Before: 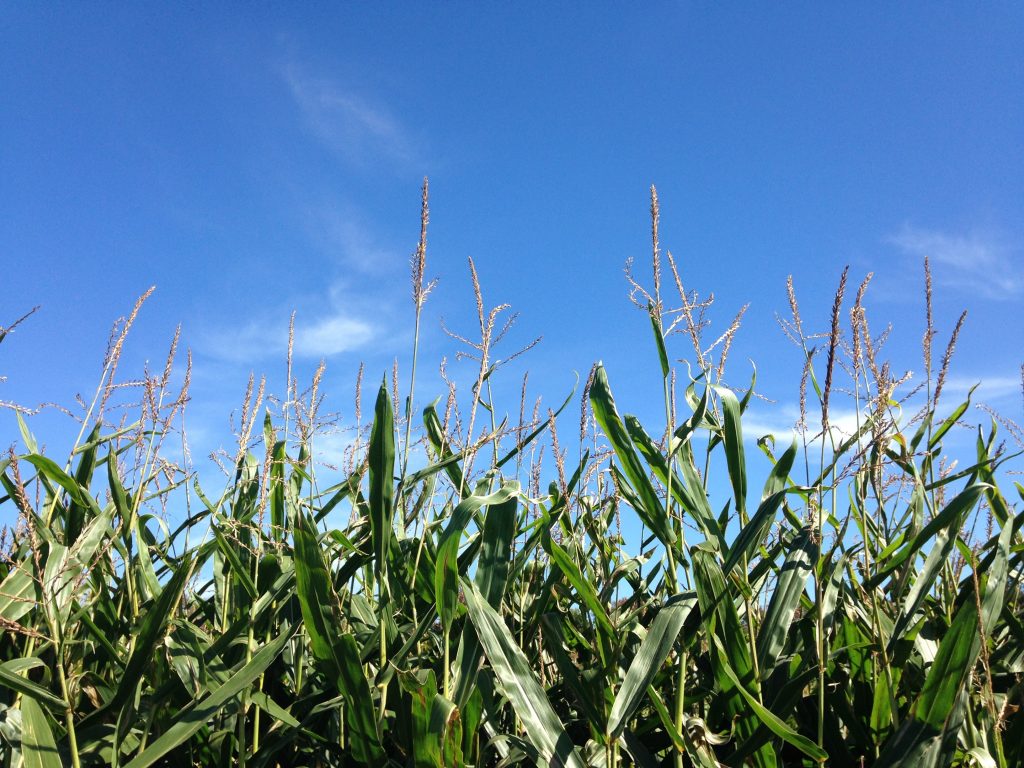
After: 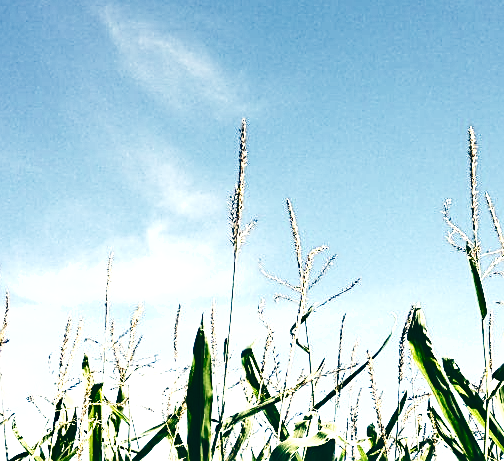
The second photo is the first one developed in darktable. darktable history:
sharpen: on, module defaults
color balance rgb: shadows lift › chroma 2%, shadows lift › hue 263°, highlights gain › chroma 8%, highlights gain › hue 84°, linear chroma grading › global chroma -15%, saturation formula JzAzBz (2021)
base curve: curves: ch0 [(0, 0.003) (0.001, 0.002) (0.006, 0.004) (0.02, 0.022) (0.048, 0.086) (0.094, 0.234) (0.162, 0.431) (0.258, 0.629) (0.385, 0.8) (0.548, 0.918) (0.751, 0.988) (1, 1)], preserve colors none
color balance: lift [1.005, 0.99, 1.007, 1.01], gamma [1, 0.979, 1.011, 1.021], gain [0.923, 1.098, 1.025, 0.902], input saturation 90.45%, contrast 7.73%, output saturation 105.91%
crop: left 17.835%, top 7.675%, right 32.881%, bottom 32.213%
shadows and highlights: radius 171.16, shadows 27, white point adjustment 3.13, highlights -67.95, soften with gaussian
exposure: black level correction -0.015, exposure -0.125 EV, compensate highlight preservation false
tone equalizer: -8 EV -0.75 EV, -7 EV -0.7 EV, -6 EV -0.6 EV, -5 EV -0.4 EV, -3 EV 0.4 EV, -2 EV 0.6 EV, -1 EV 0.7 EV, +0 EV 0.75 EV, edges refinement/feathering 500, mask exposure compensation -1.57 EV, preserve details no
